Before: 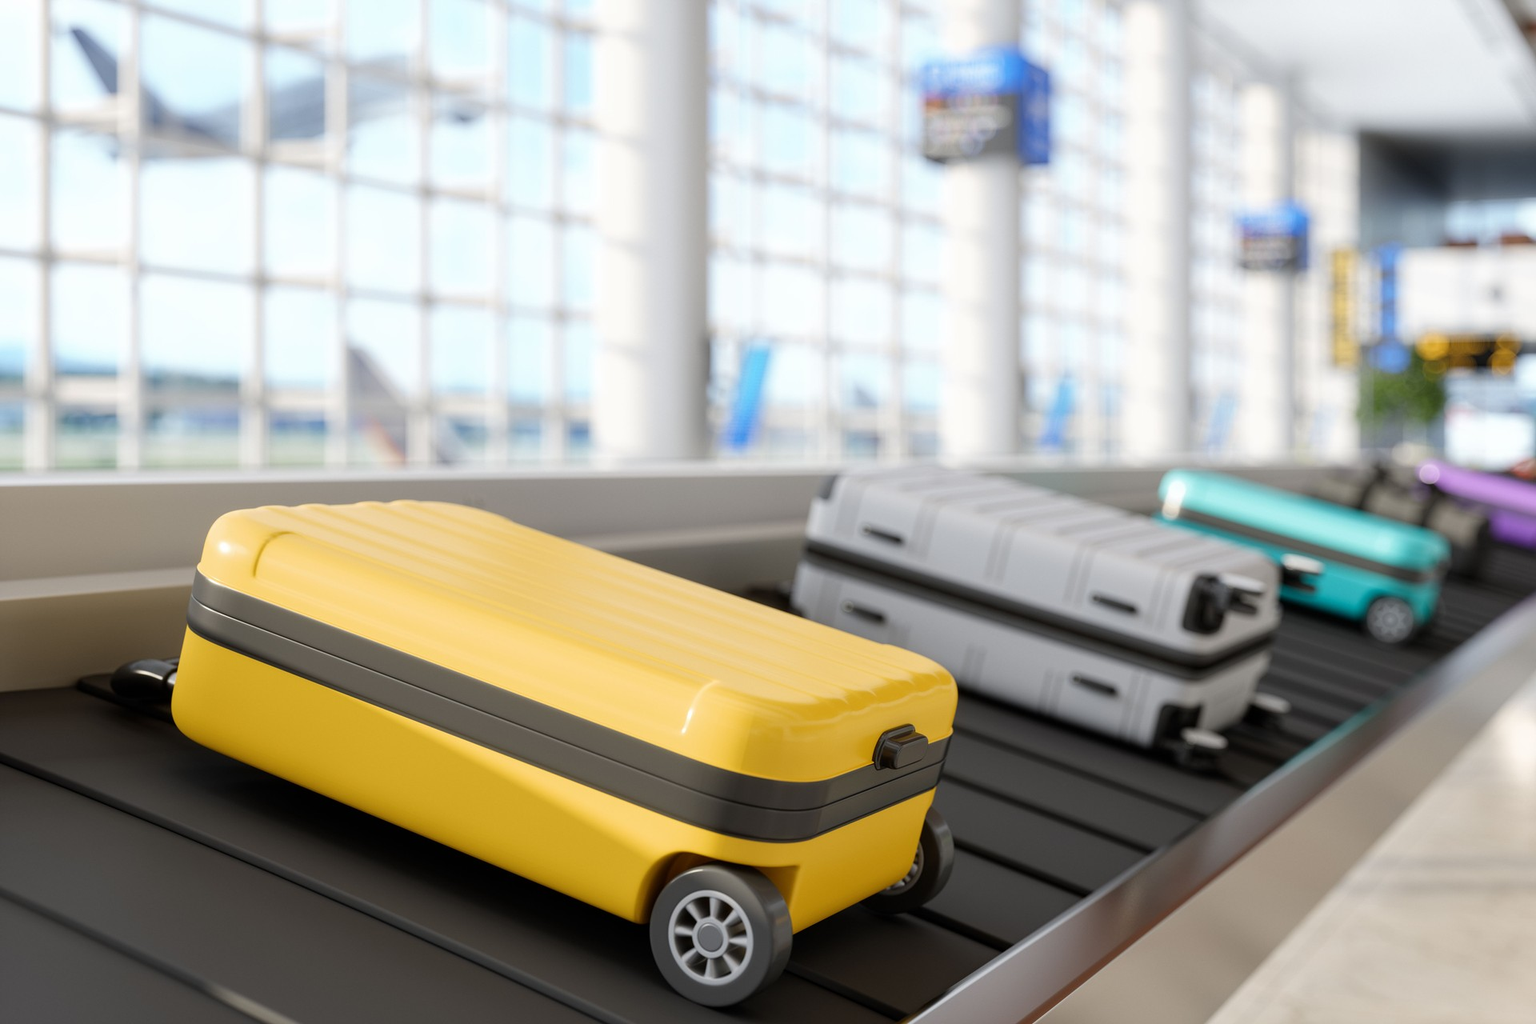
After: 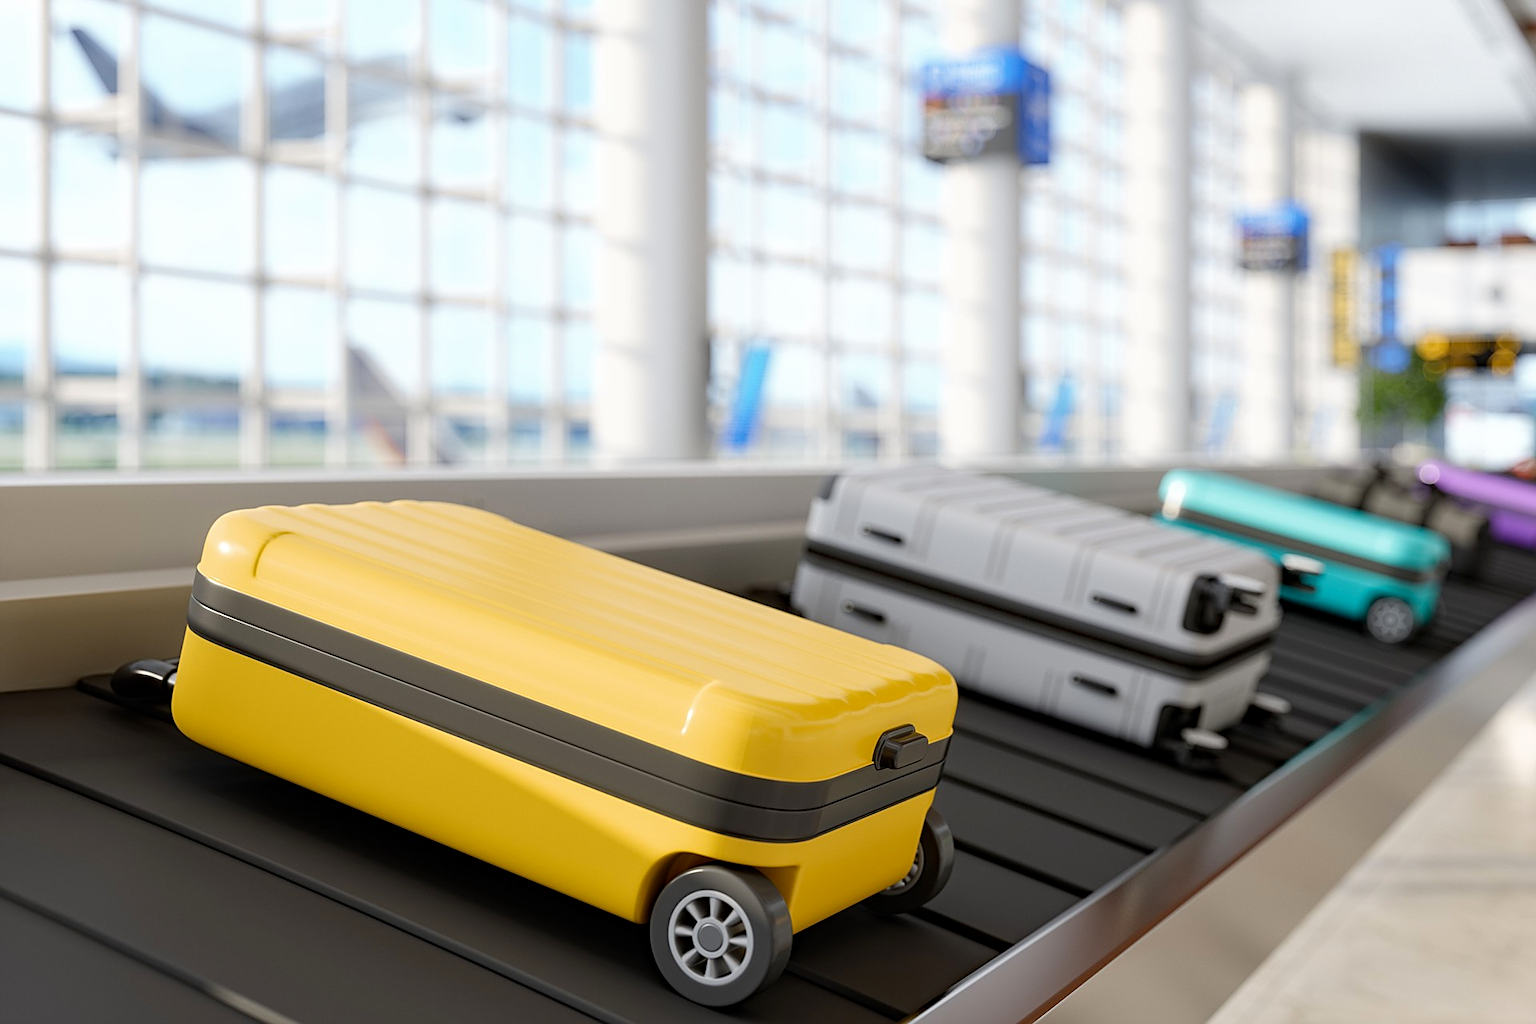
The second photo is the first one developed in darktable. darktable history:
sharpen: radius 1.967
haze removal: compatibility mode true, adaptive false
